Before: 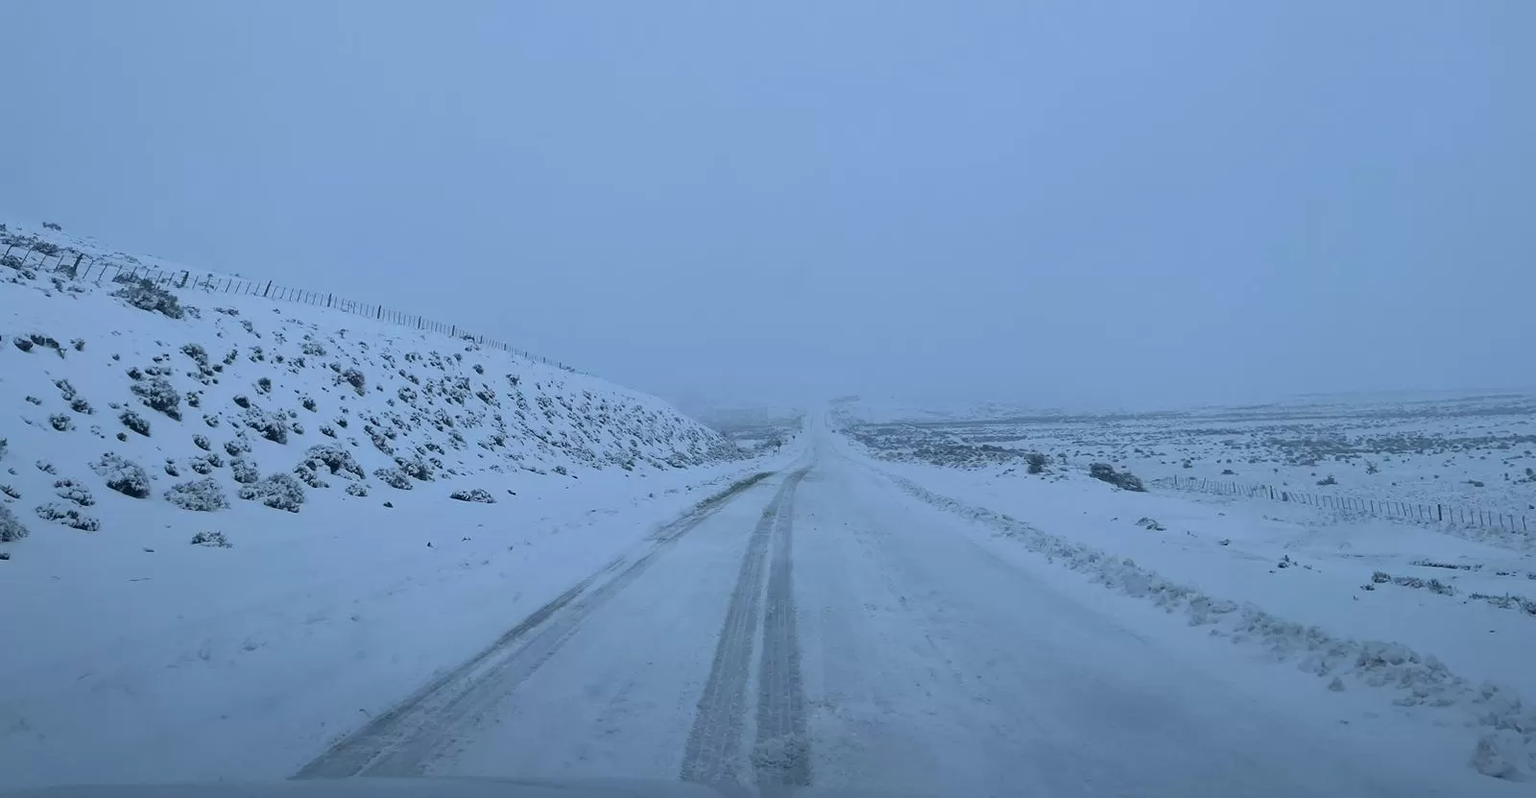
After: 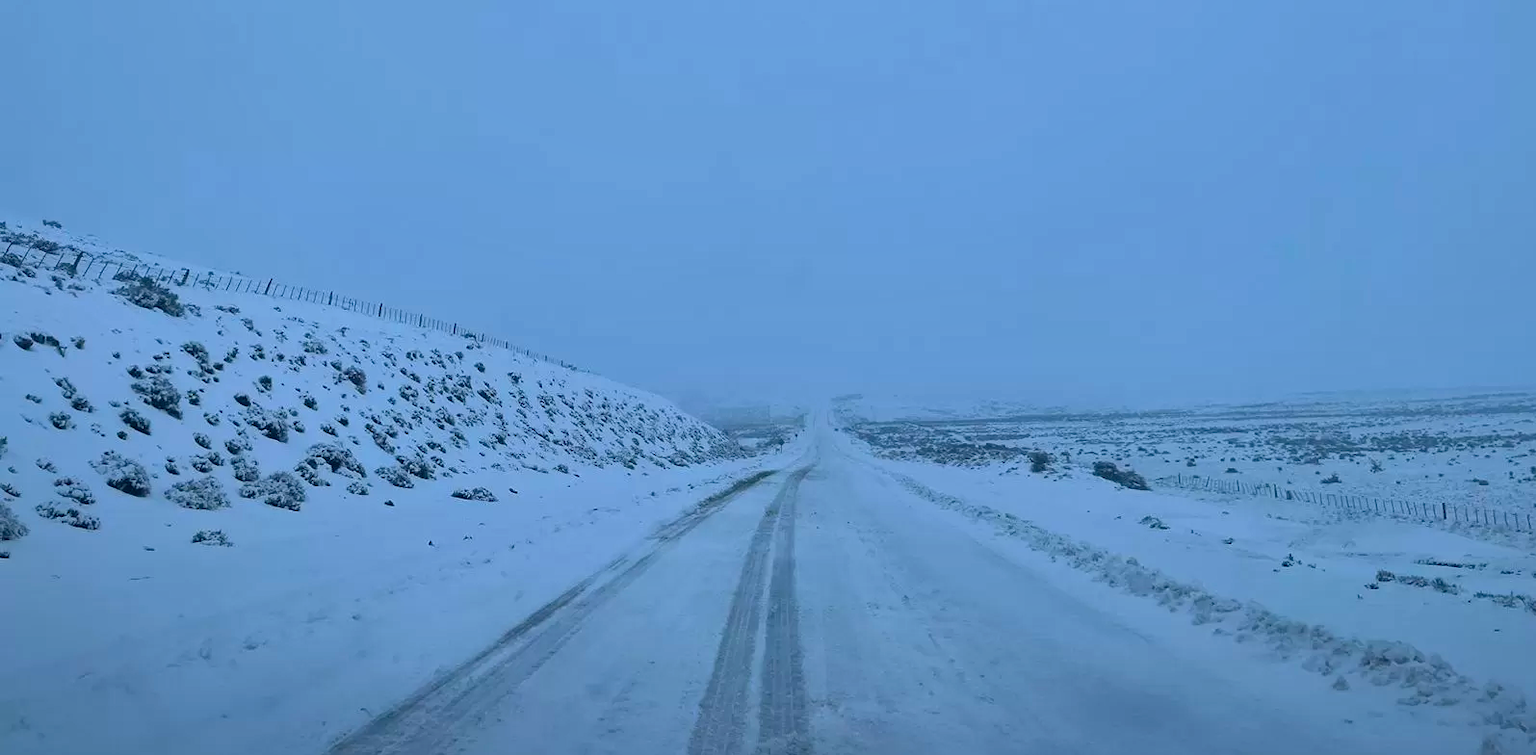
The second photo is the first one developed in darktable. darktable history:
exposure: compensate highlight preservation false
color balance rgb: global vibrance 42.74%
crop: top 0.448%, right 0.264%, bottom 5.045%
local contrast: mode bilateral grid, contrast 20, coarseness 50, detail 120%, midtone range 0.2
shadows and highlights: white point adjustment 0.05, highlights color adjustment 55.9%, soften with gaussian
